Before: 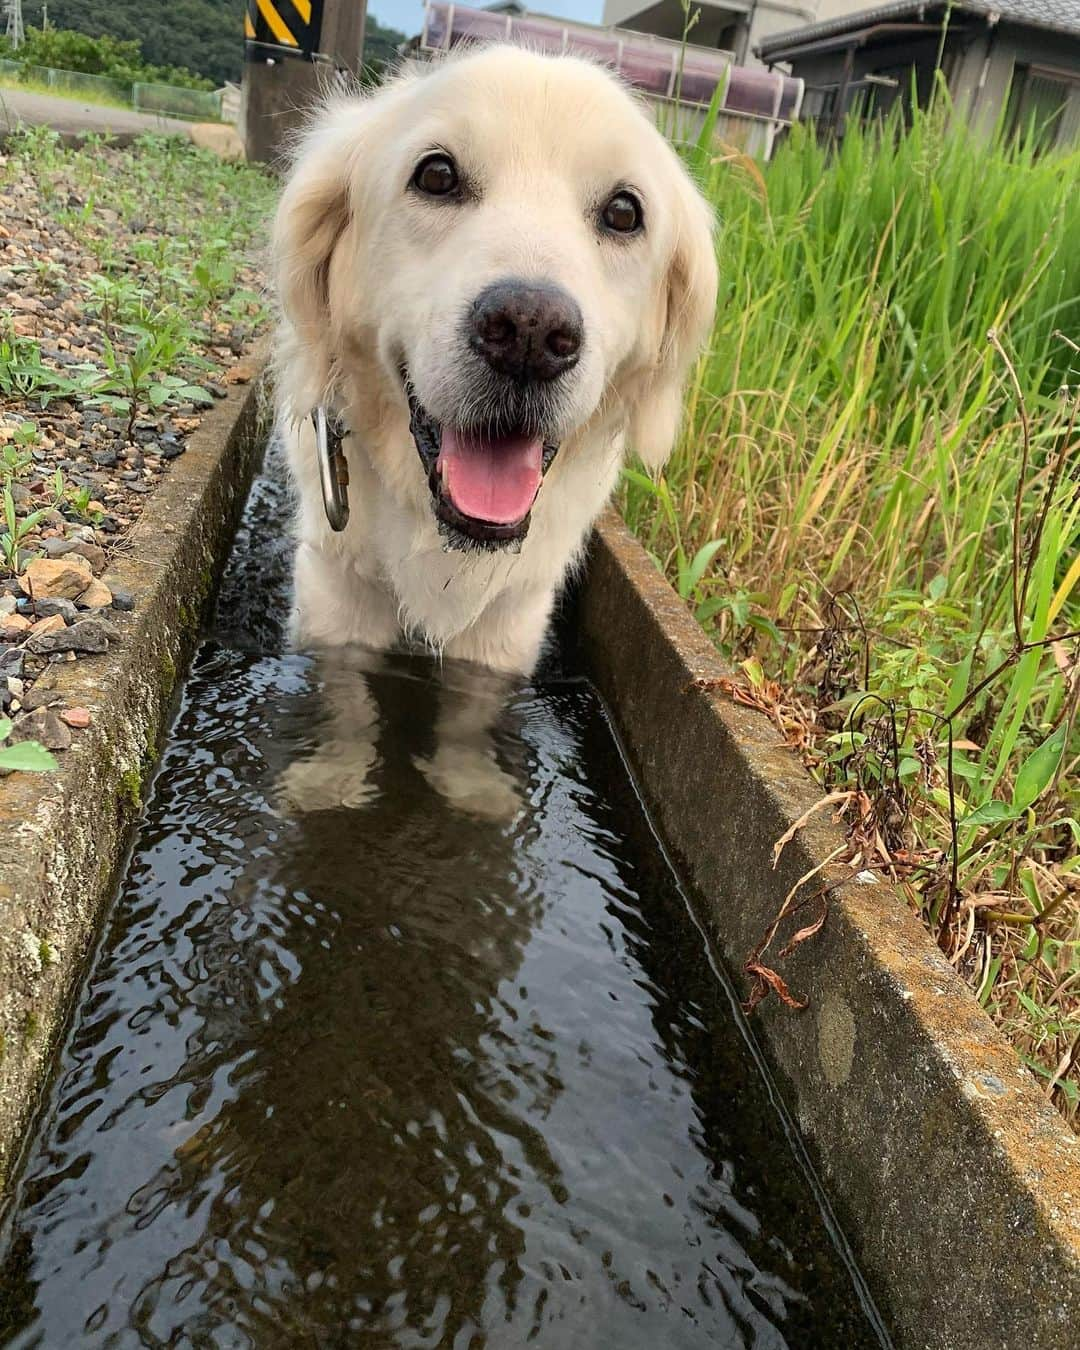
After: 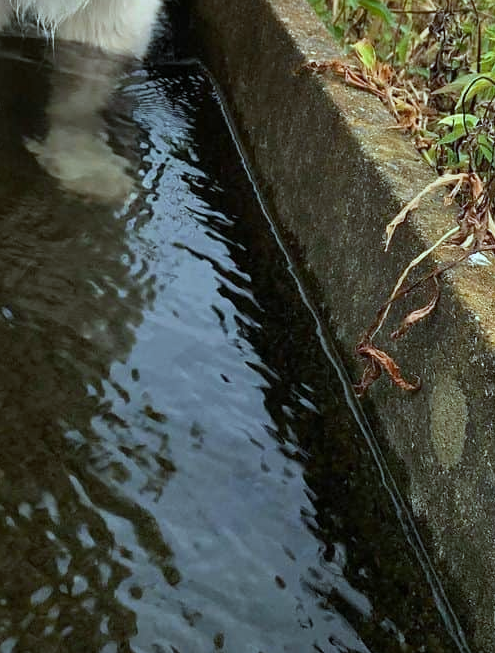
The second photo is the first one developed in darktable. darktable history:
color correction: highlights a* -8, highlights b* 3.1
white balance: red 0.926, green 1.003, blue 1.133
crop: left 35.976%, top 45.819%, right 18.162%, bottom 5.807%
